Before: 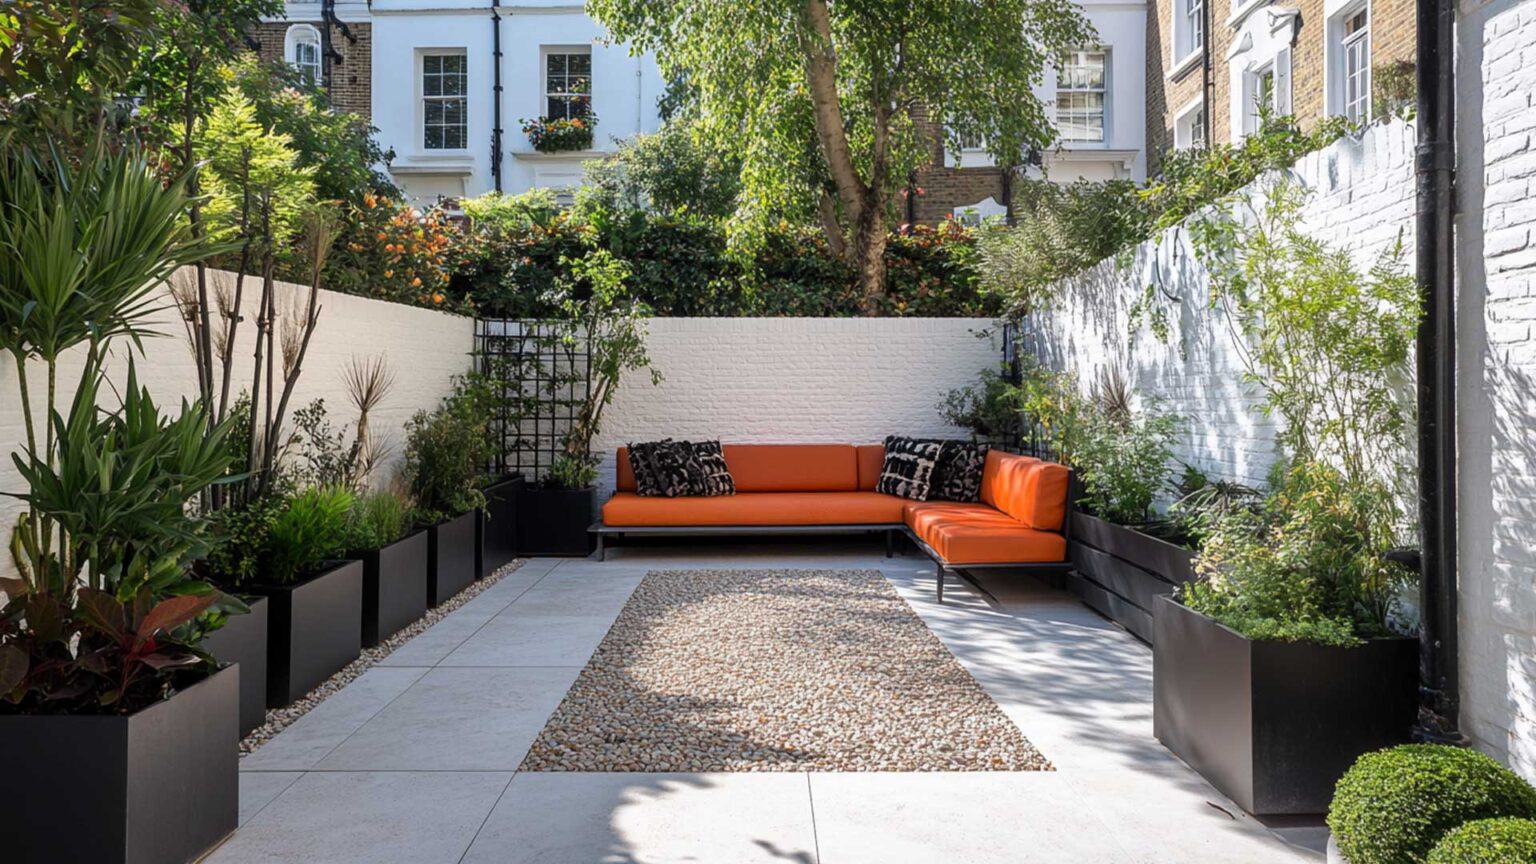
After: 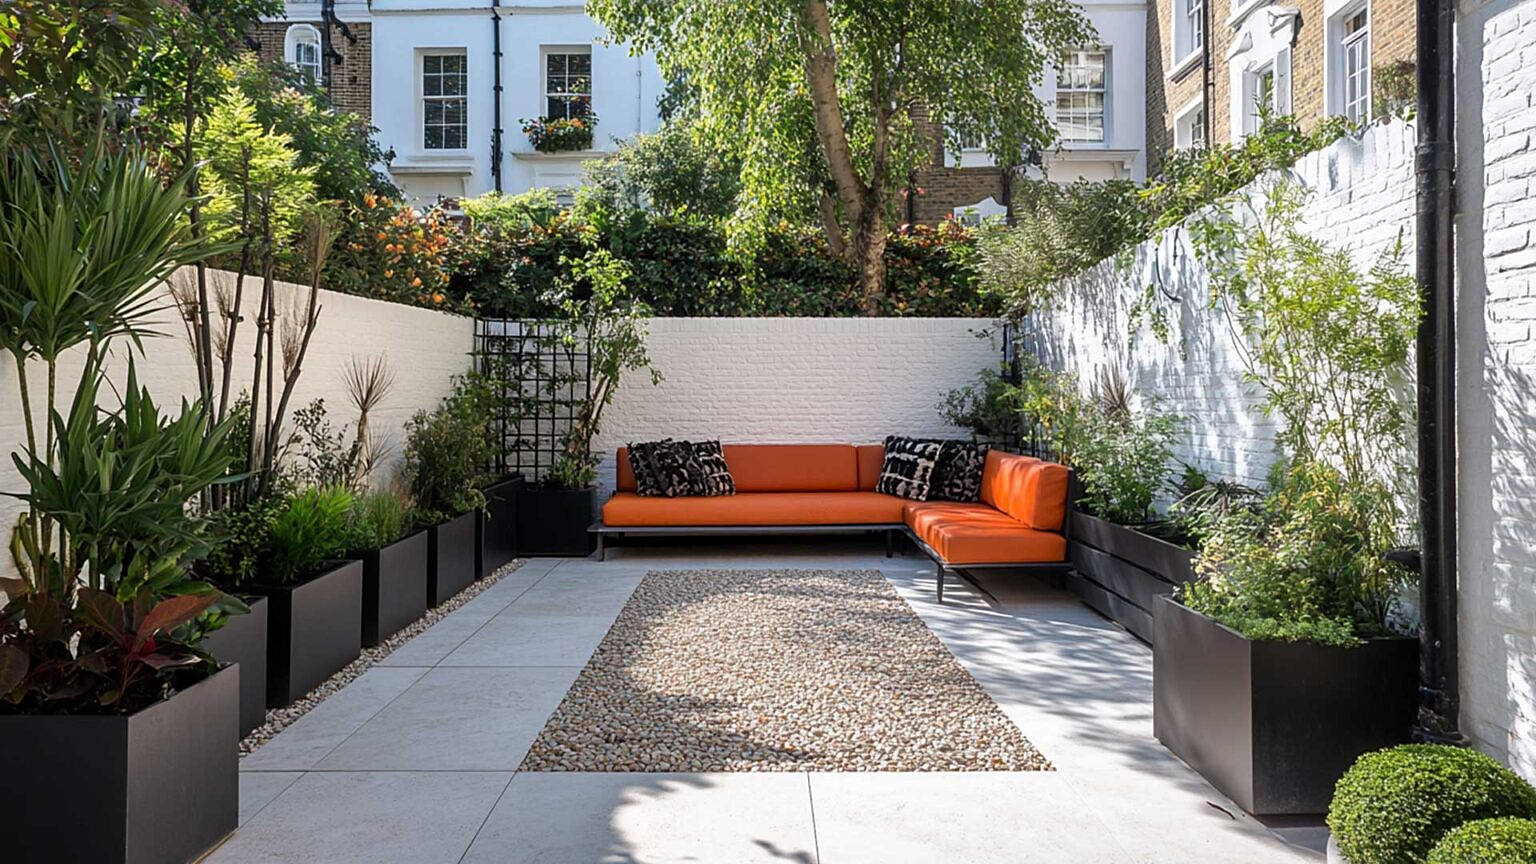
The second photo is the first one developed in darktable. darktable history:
sharpen: radius 1.907, amount 0.399, threshold 1.49
